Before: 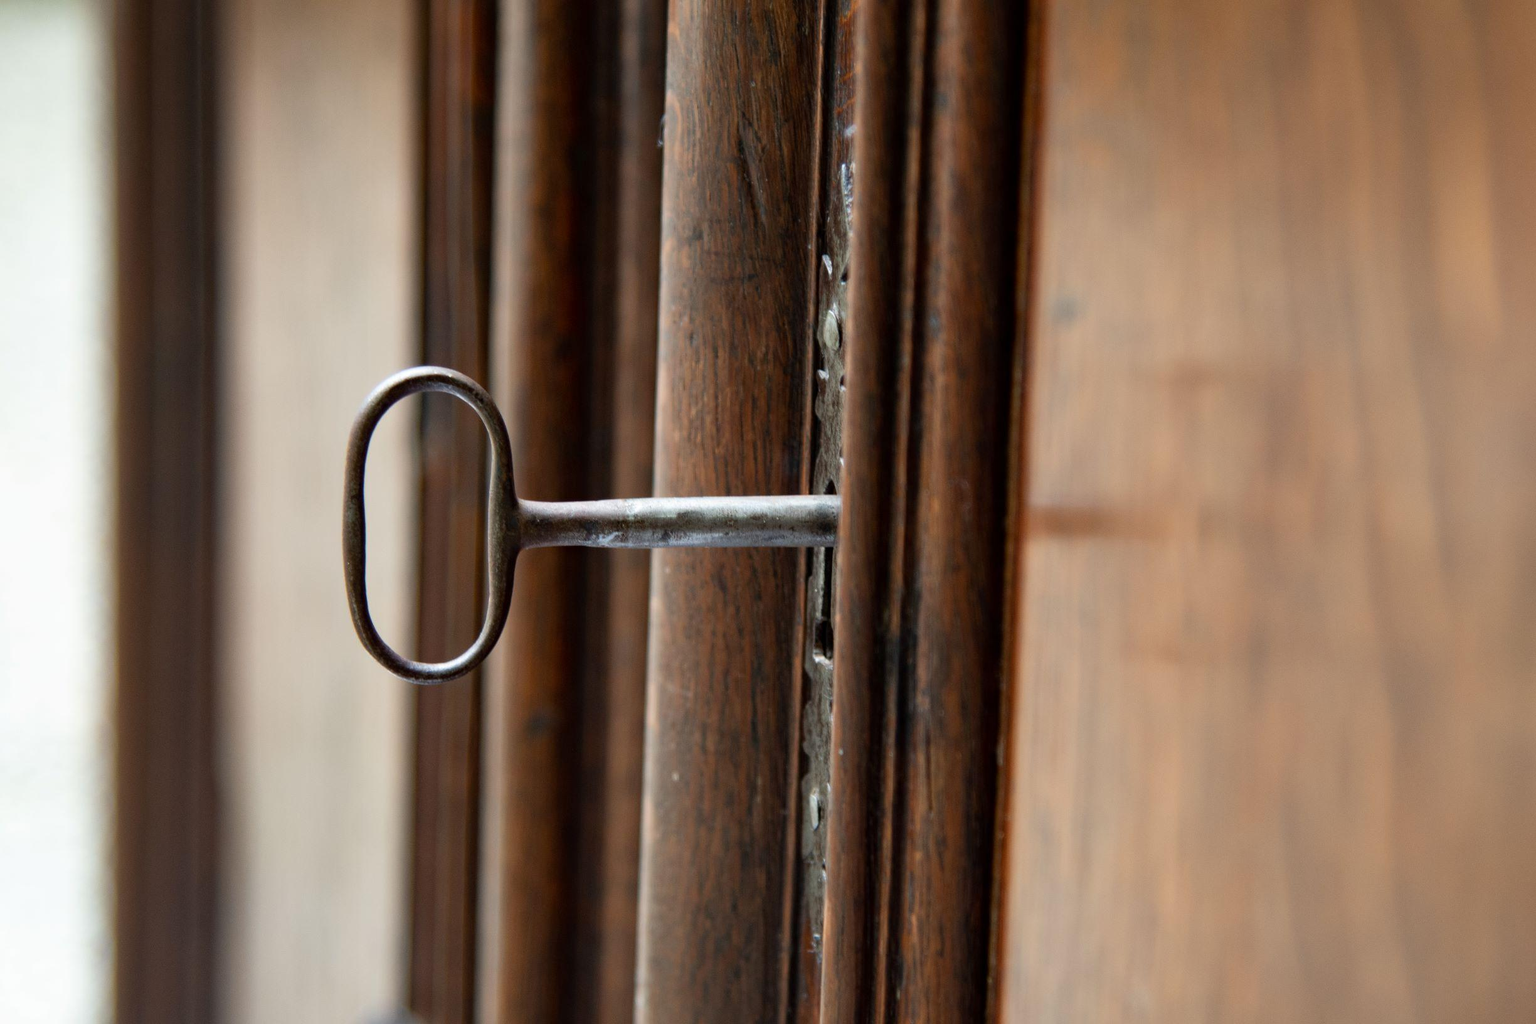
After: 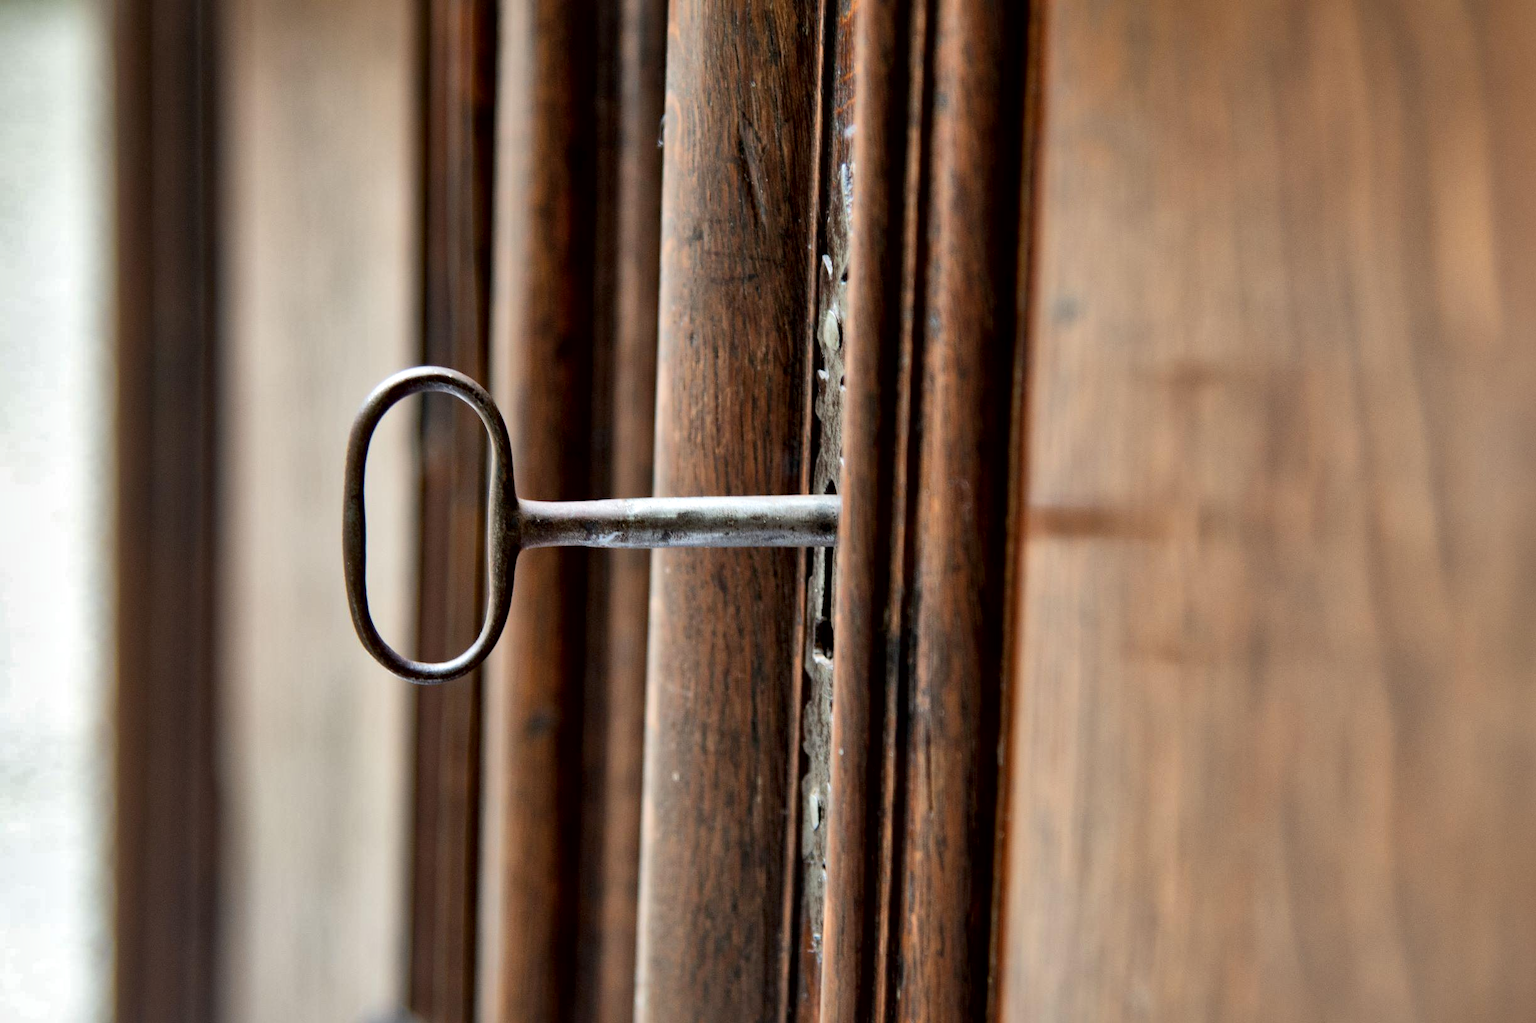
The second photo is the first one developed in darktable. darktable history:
local contrast: mode bilateral grid, contrast 24, coarseness 60, detail 152%, midtone range 0.2
shadows and highlights: radius 101.65, shadows 50.67, highlights -65.05, soften with gaussian
tone equalizer: edges refinement/feathering 500, mask exposure compensation -1.57 EV, preserve details guided filter
exposure: compensate highlight preservation false
